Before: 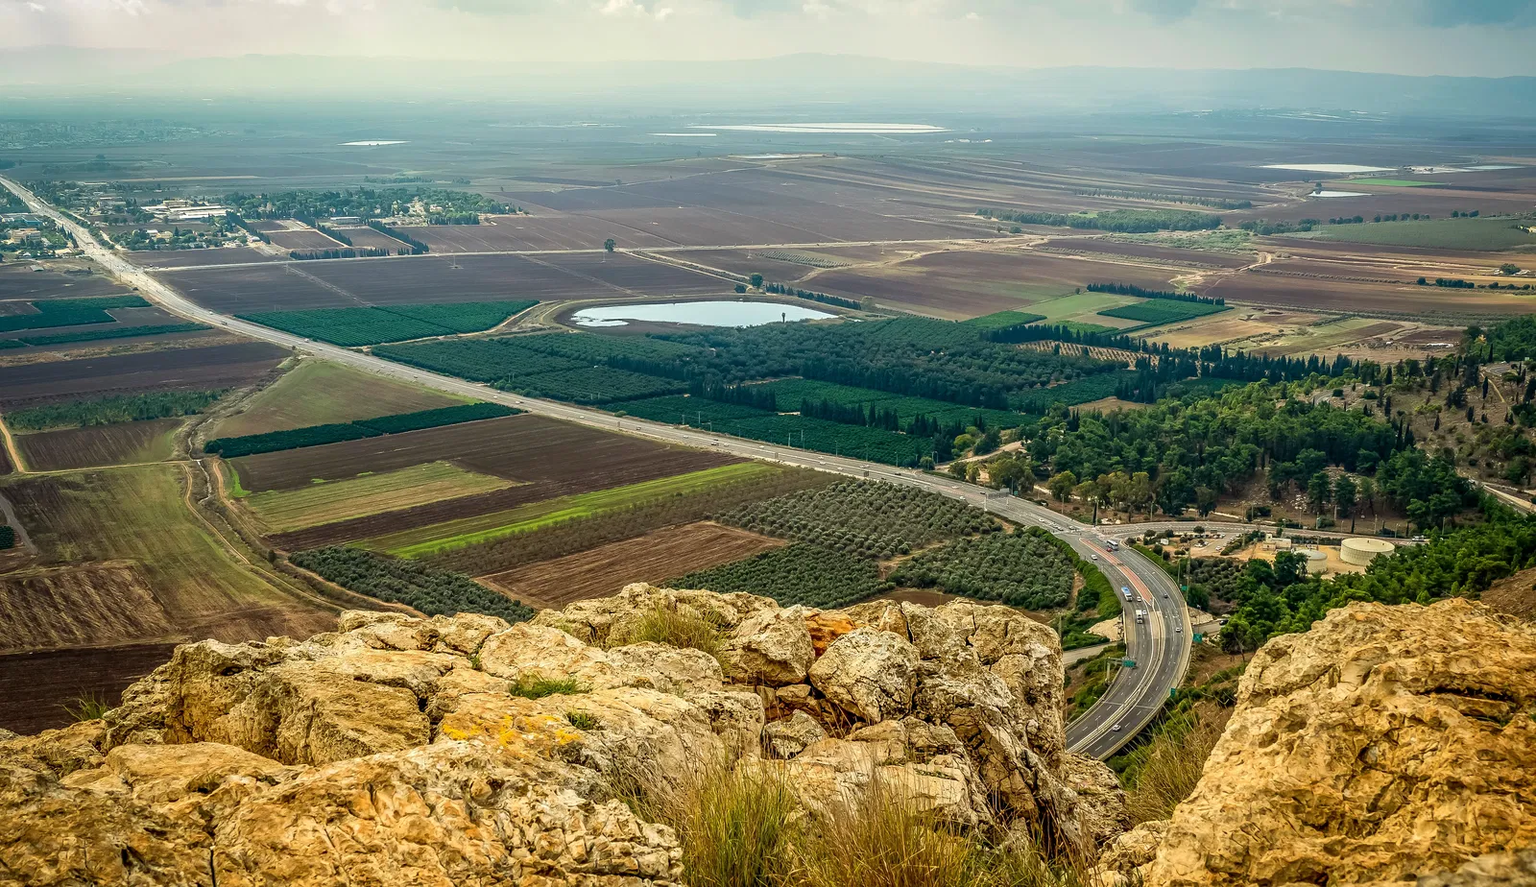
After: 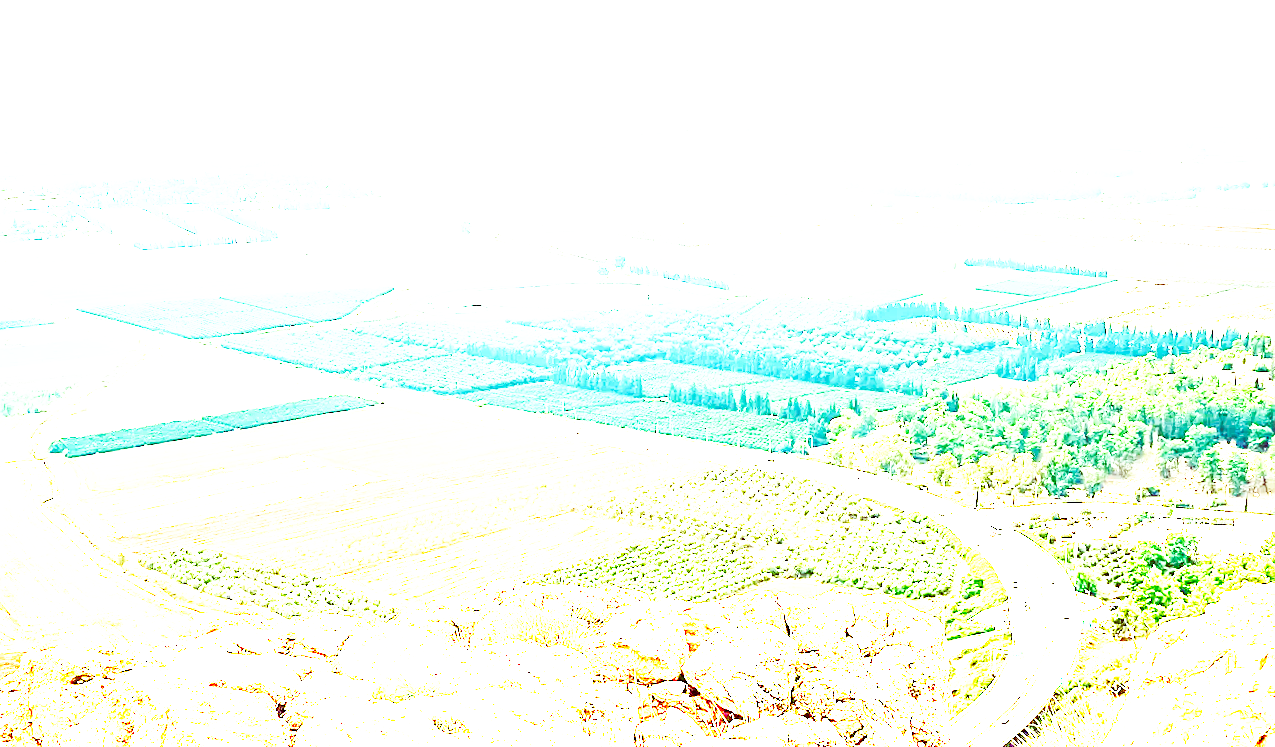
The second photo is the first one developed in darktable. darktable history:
exposure: exposure 3 EV, compensate highlight preservation false
sharpen: radius 1.272, amount 0.305, threshold 0
base curve: curves: ch0 [(0, 0) (0.007, 0.004) (0.027, 0.03) (0.046, 0.07) (0.207, 0.54) (0.442, 0.872) (0.673, 0.972) (1, 1)], preserve colors none
graduated density: density -3.9 EV
crop and rotate: left 10.77%, top 5.1%, right 10.41%, bottom 16.76%
color balance: lift [1, 1.015, 0.987, 0.985], gamma [1, 0.959, 1.042, 0.958], gain [0.927, 0.938, 1.072, 0.928], contrast 1.5%
rotate and perspective: rotation -1.17°, automatic cropping off
